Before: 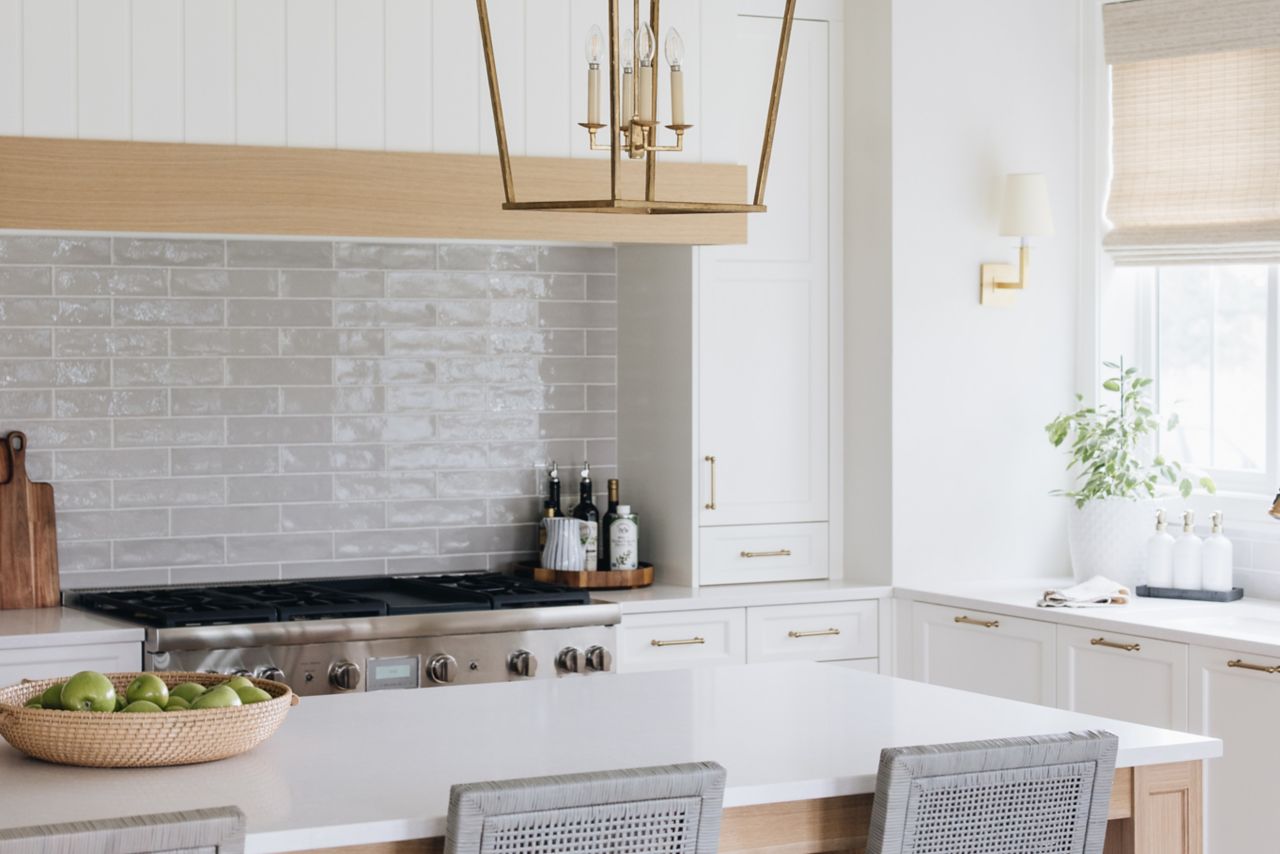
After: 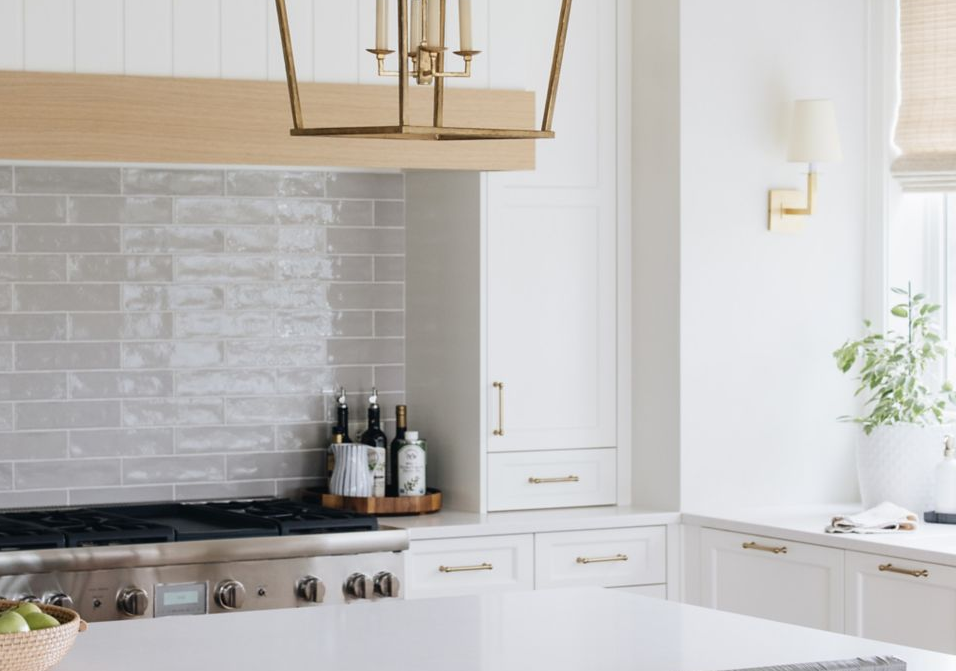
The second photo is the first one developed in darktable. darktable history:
crop: left 16.591%, top 8.782%, right 8.662%, bottom 12.581%
